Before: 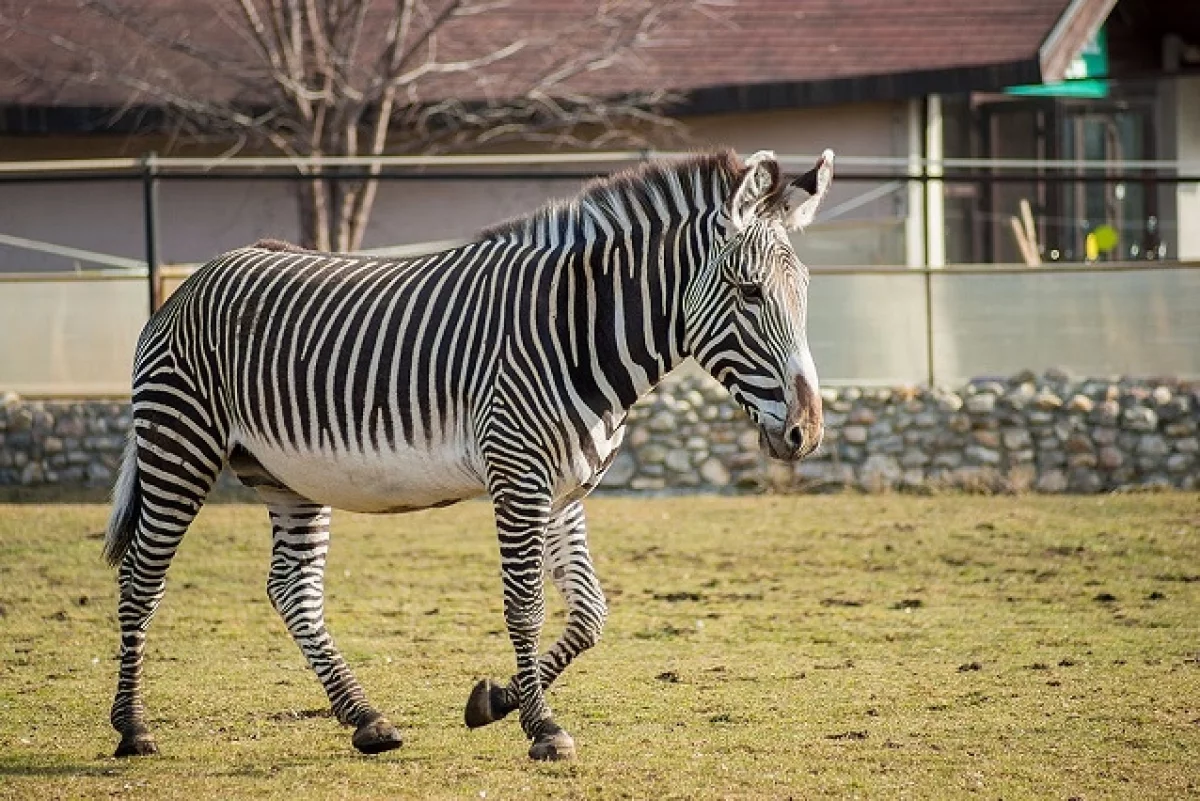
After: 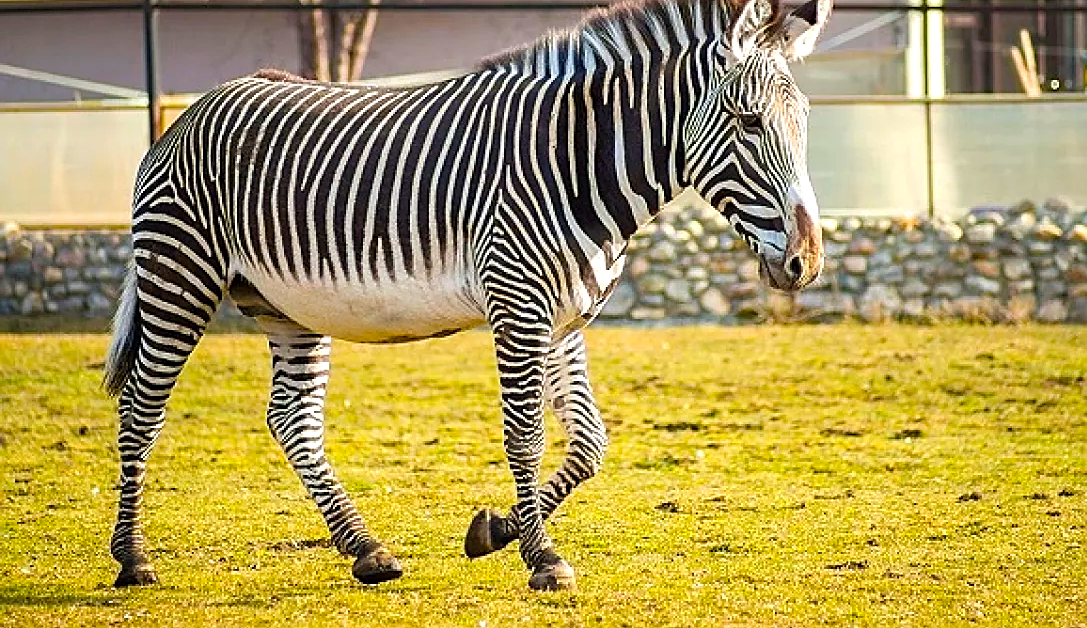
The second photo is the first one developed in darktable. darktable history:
exposure: black level correction 0, exposure 0.5 EV, compensate exposure bias true, compensate highlight preservation false
color balance rgb: linear chroma grading › shadows 10.366%, linear chroma grading › highlights 9.525%, linear chroma grading › global chroma 14.804%, linear chroma grading › mid-tones 14.584%, perceptual saturation grading › global saturation 25.072%
crop: top 21.294%, right 9.372%, bottom 0.263%
sharpen: on, module defaults
